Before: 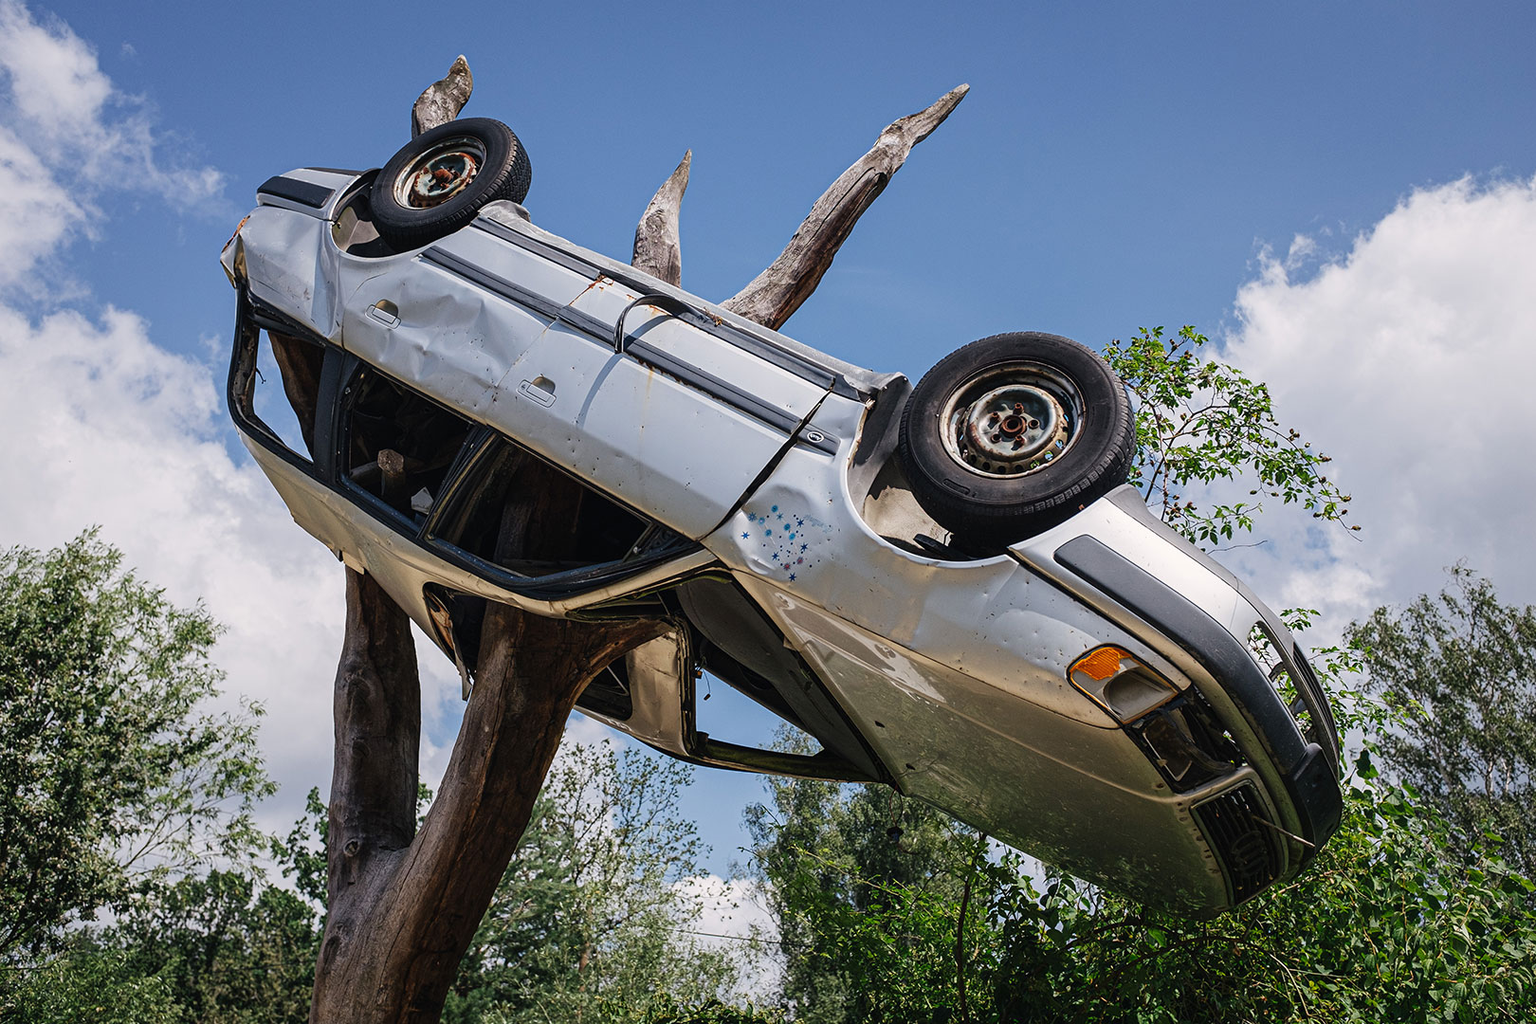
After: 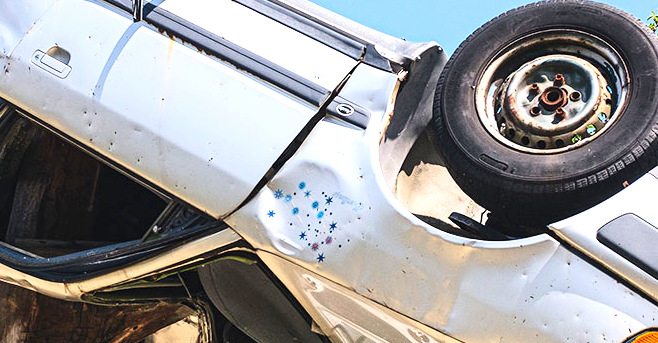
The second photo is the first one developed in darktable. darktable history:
contrast brightness saturation: contrast 0.198, brightness 0.146, saturation 0.149
exposure: black level correction 0, exposure 0.948 EV, compensate exposure bias true, compensate highlight preservation false
crop: left 31.807%, top 32.543%, right 27.526%, bottom 35.684%
